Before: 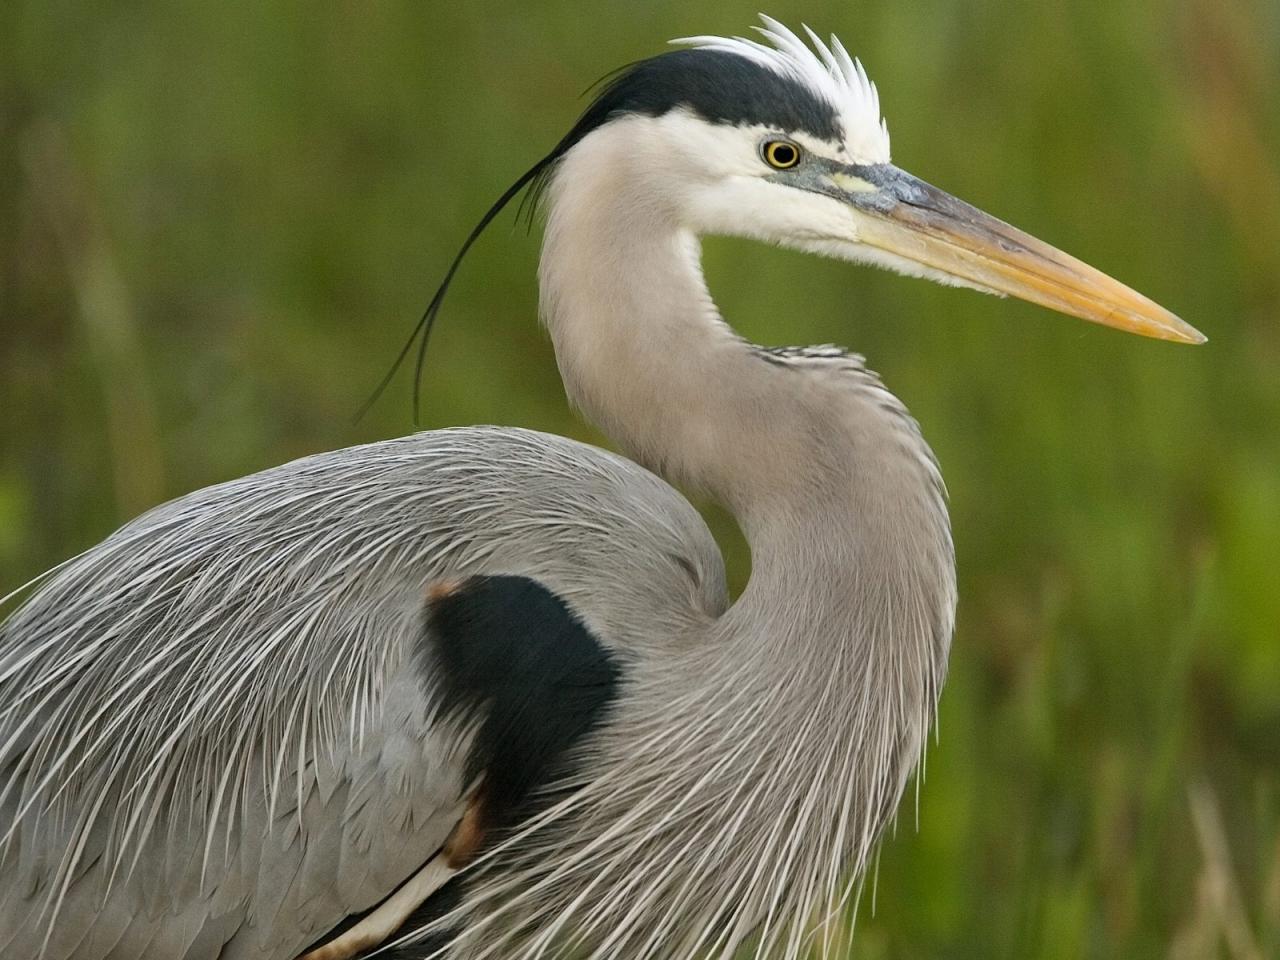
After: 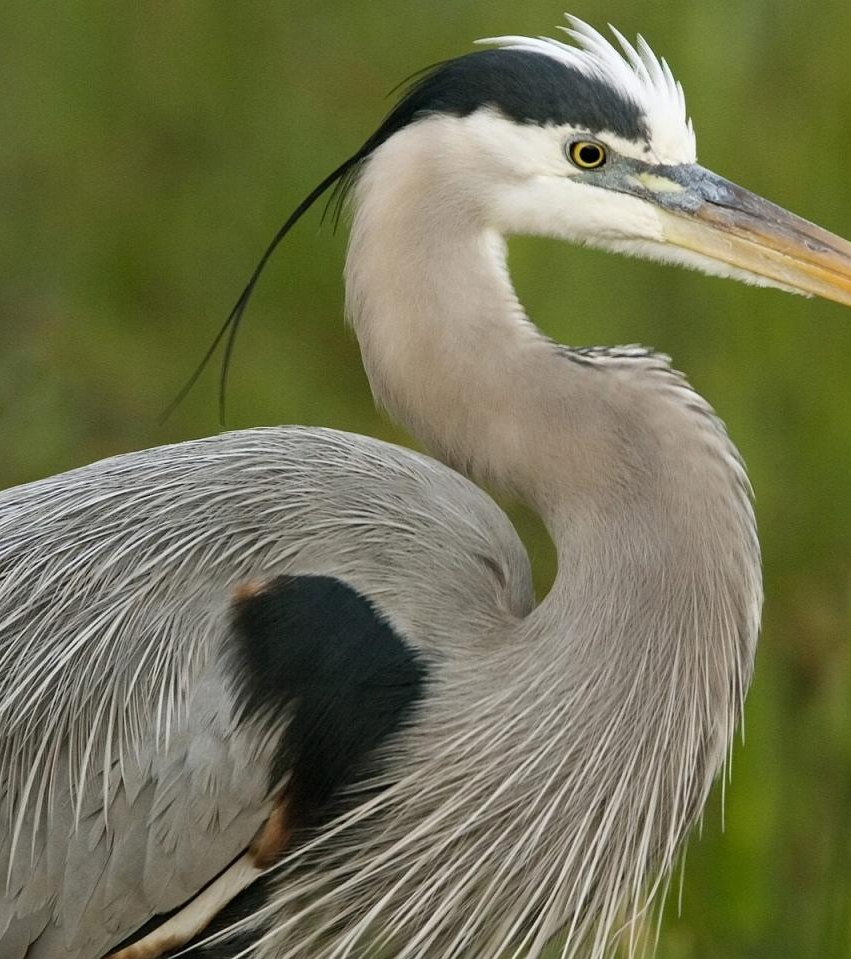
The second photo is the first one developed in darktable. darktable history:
crop and rotate: left 15.16%, right 18.284%
